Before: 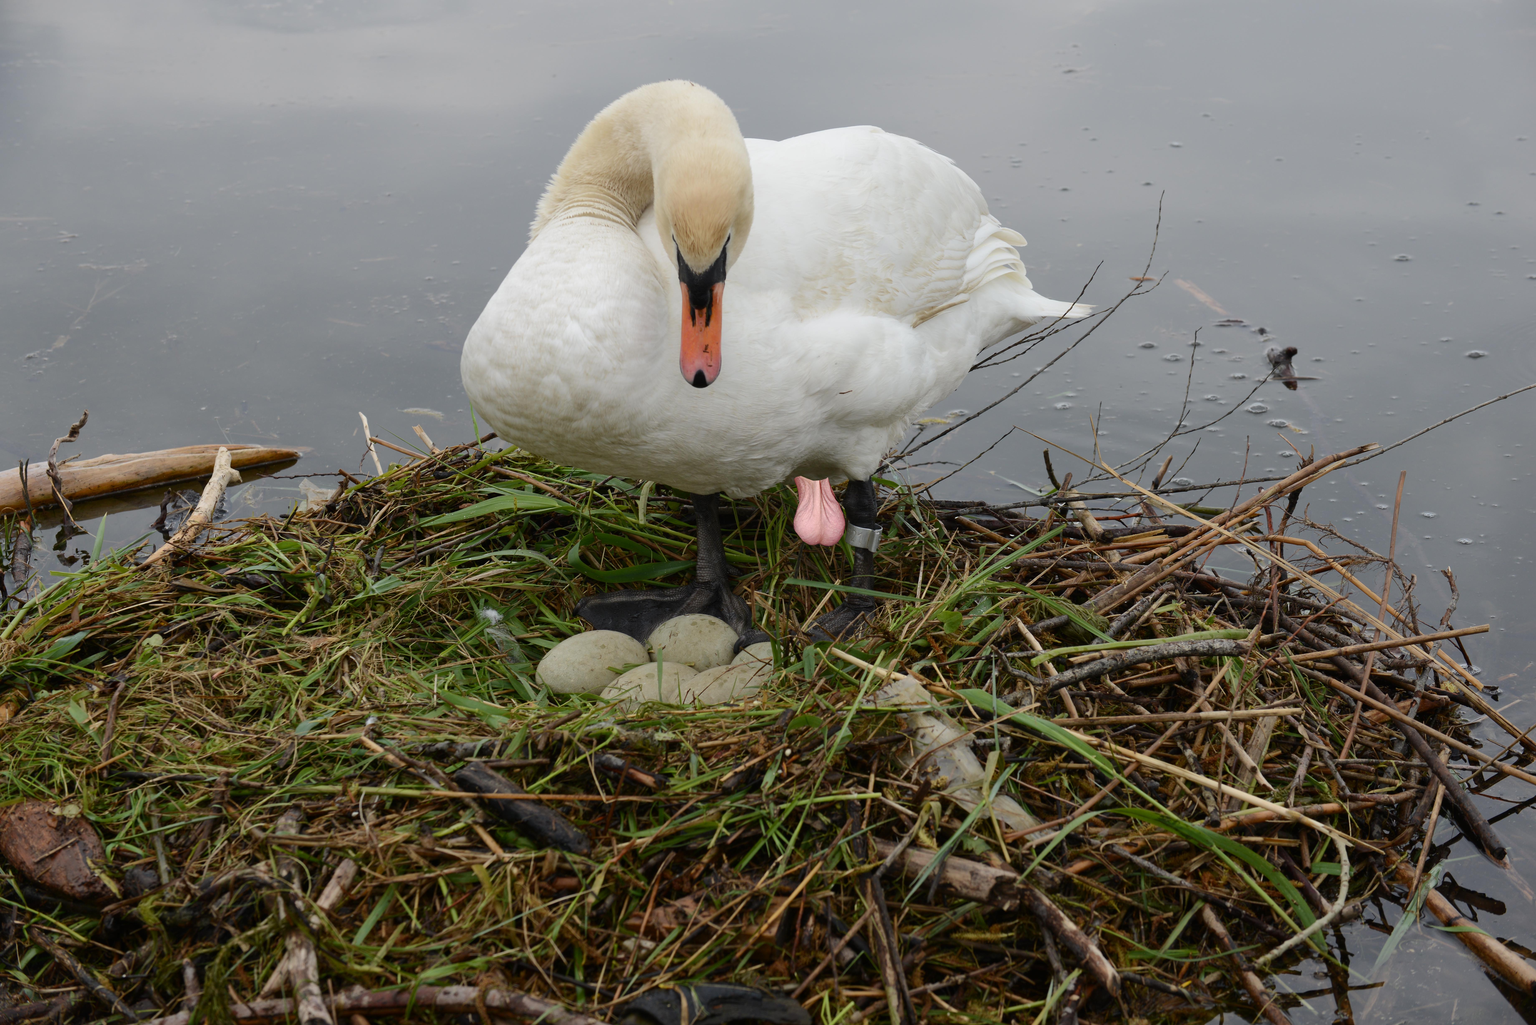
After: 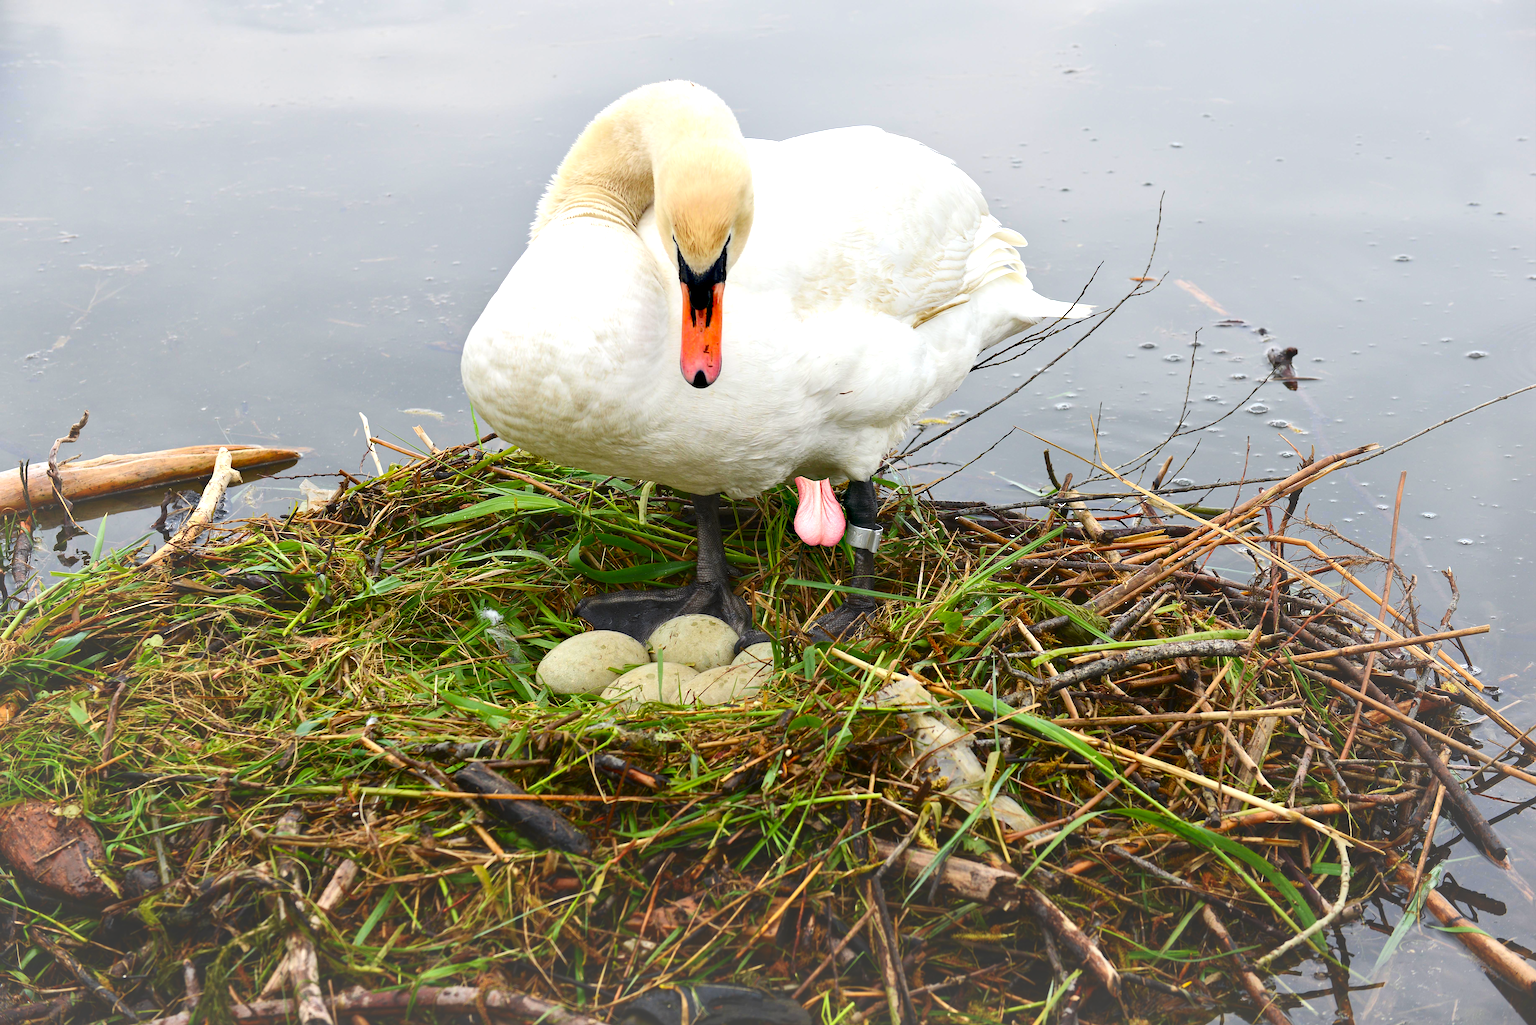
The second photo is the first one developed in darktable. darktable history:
exposure: black level correction 0, exposure 0.498 EV, compensate highlight preservation false
vignetting: fall-off start 53.22%, brightness 0.05, saturation -0.002, automatic ratio true, width/height ratio 1.318, shape 0.228
base curve: fusion 1, preserve colors none
sharpen: on, module defaults
contrast brightness saturation: brightness -0.024, saturation 0.365
